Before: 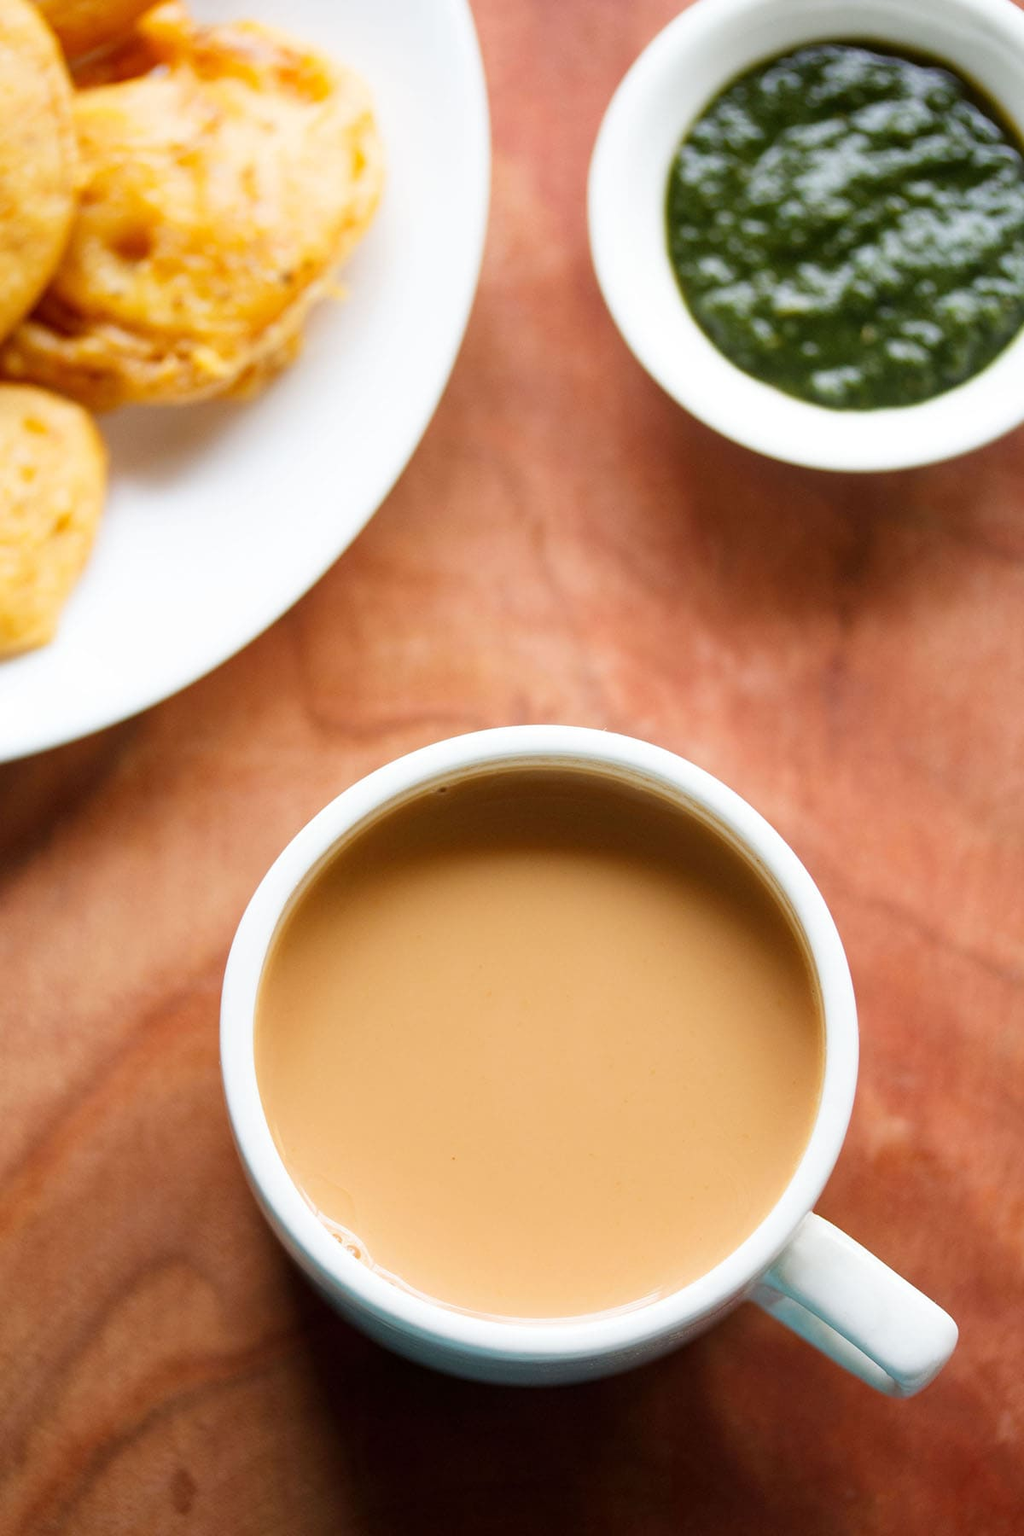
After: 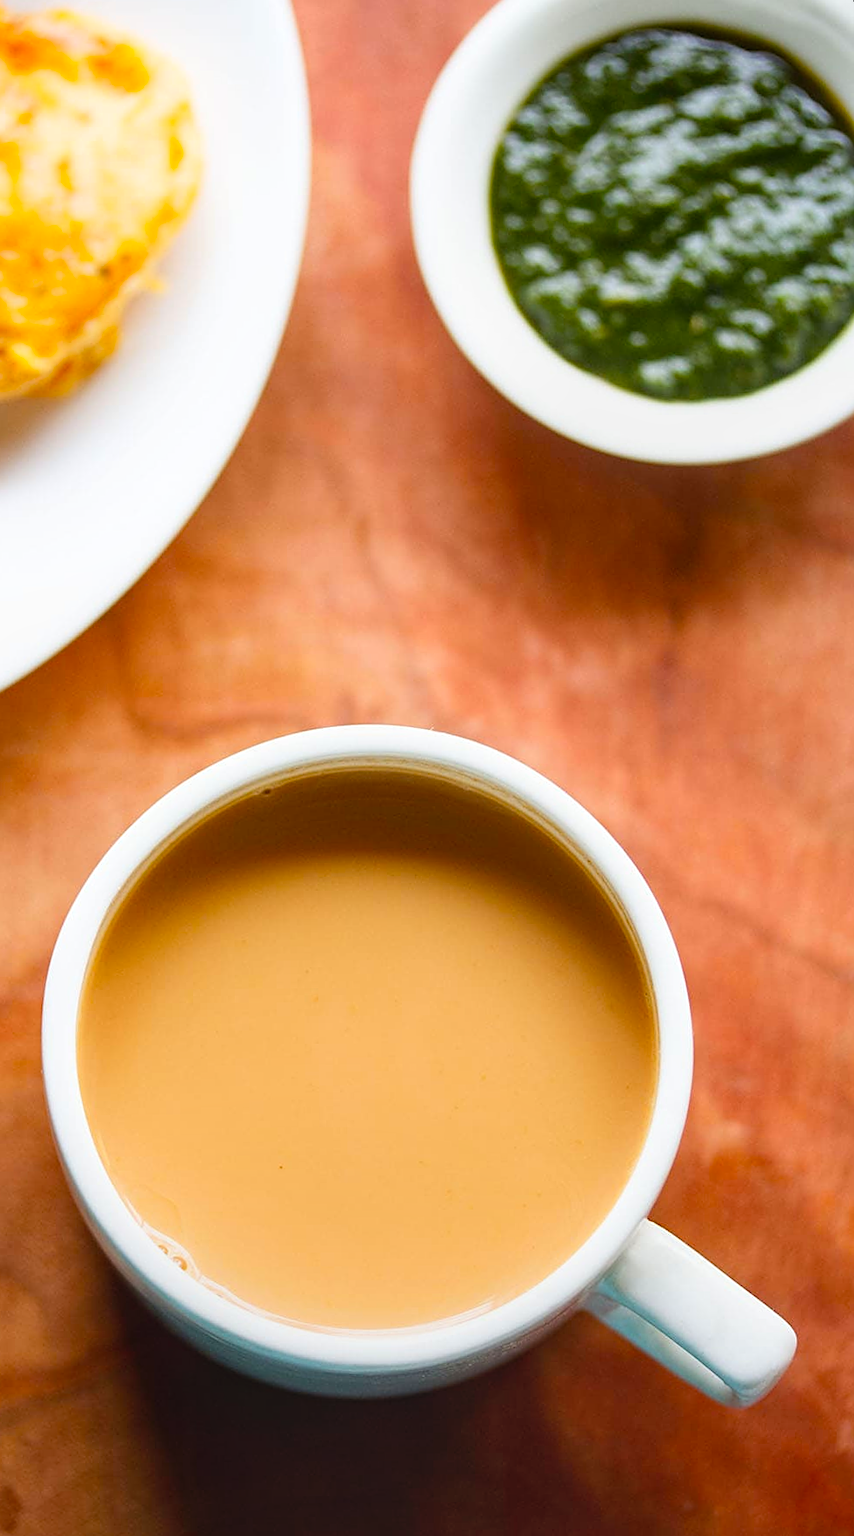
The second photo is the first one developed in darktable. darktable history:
rotate and perspective: rotation -0.45°, automatic cropping original format, crop left 0.008, crop right 0.992, crop top 0.012, crop bottom 0.988
contrast brightness saturation: contrast 0.1, brightness 0.02, saturation 0.02
sharpen: on, module defaults
local contrast: detail 110%
color balance: output saturation 120%
crop: left 17.582%, bottom 0.031%
